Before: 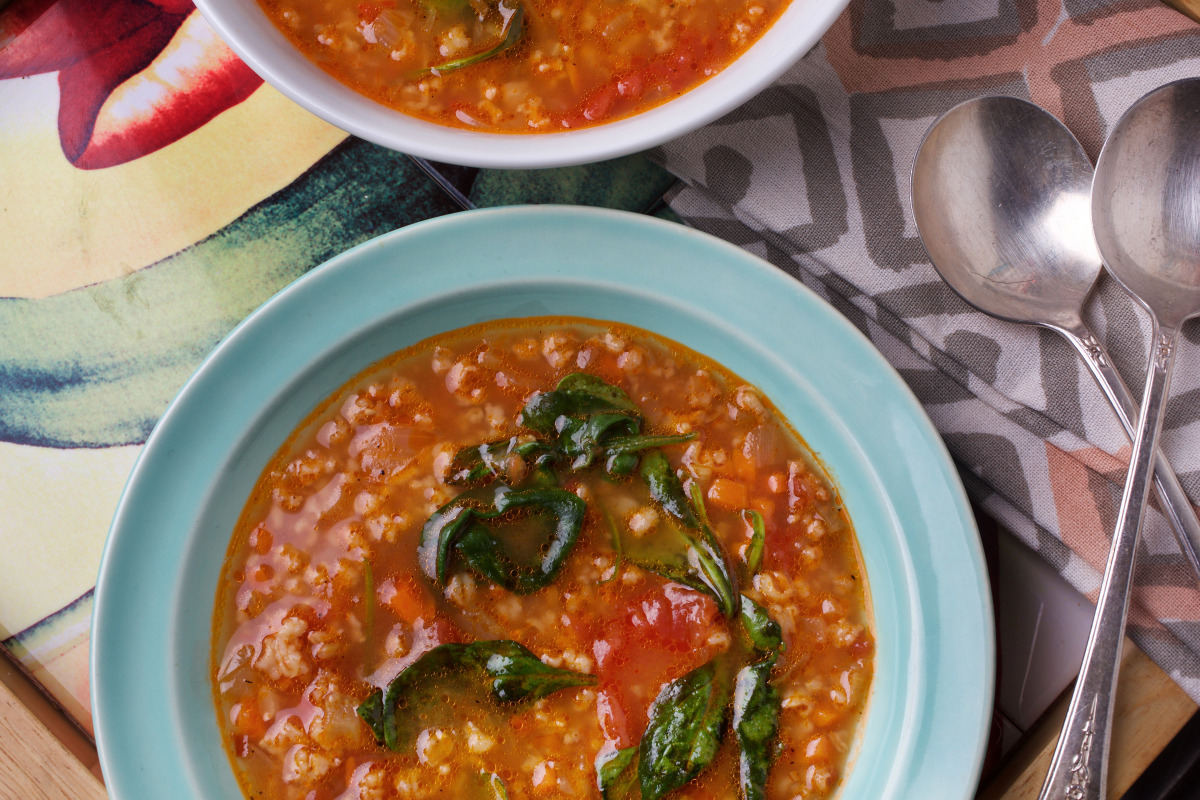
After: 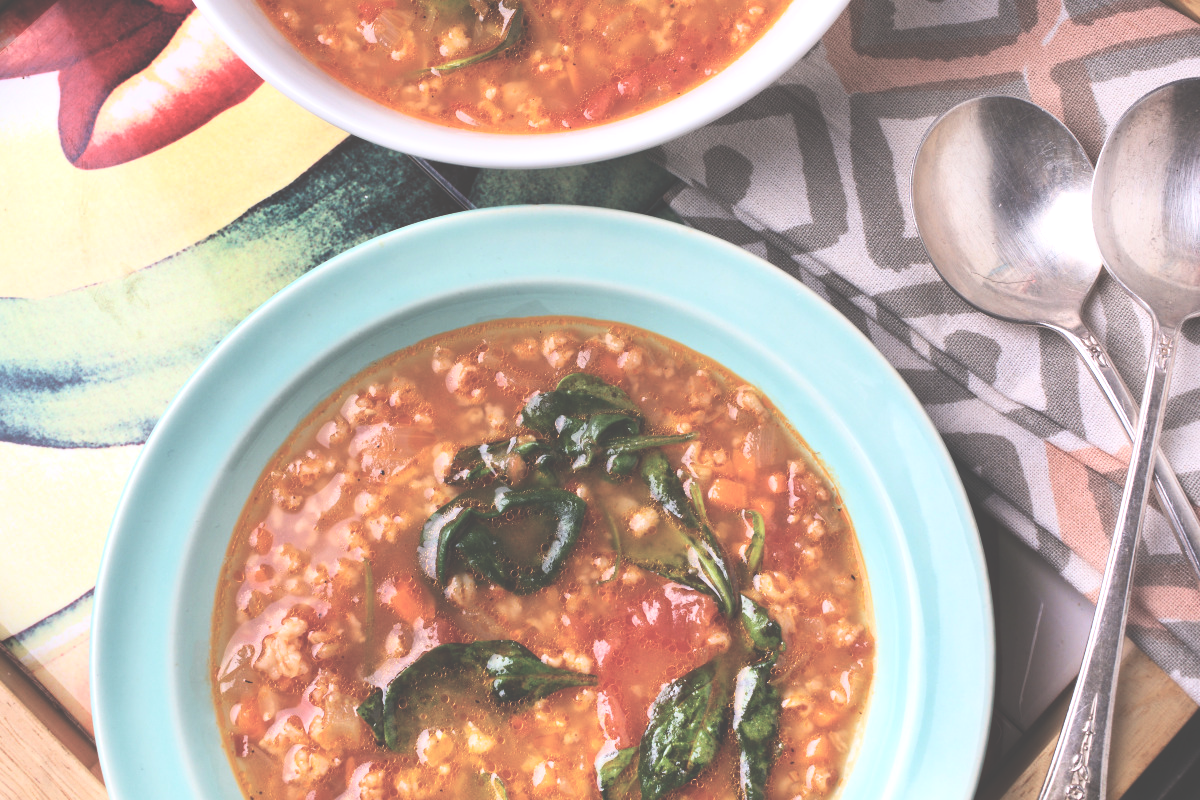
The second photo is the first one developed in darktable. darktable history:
exposure: black level correction -0.069, exposure 0.502 EV, compensate highlight preservation false
contrast brightness saturation: contrast 0.272
